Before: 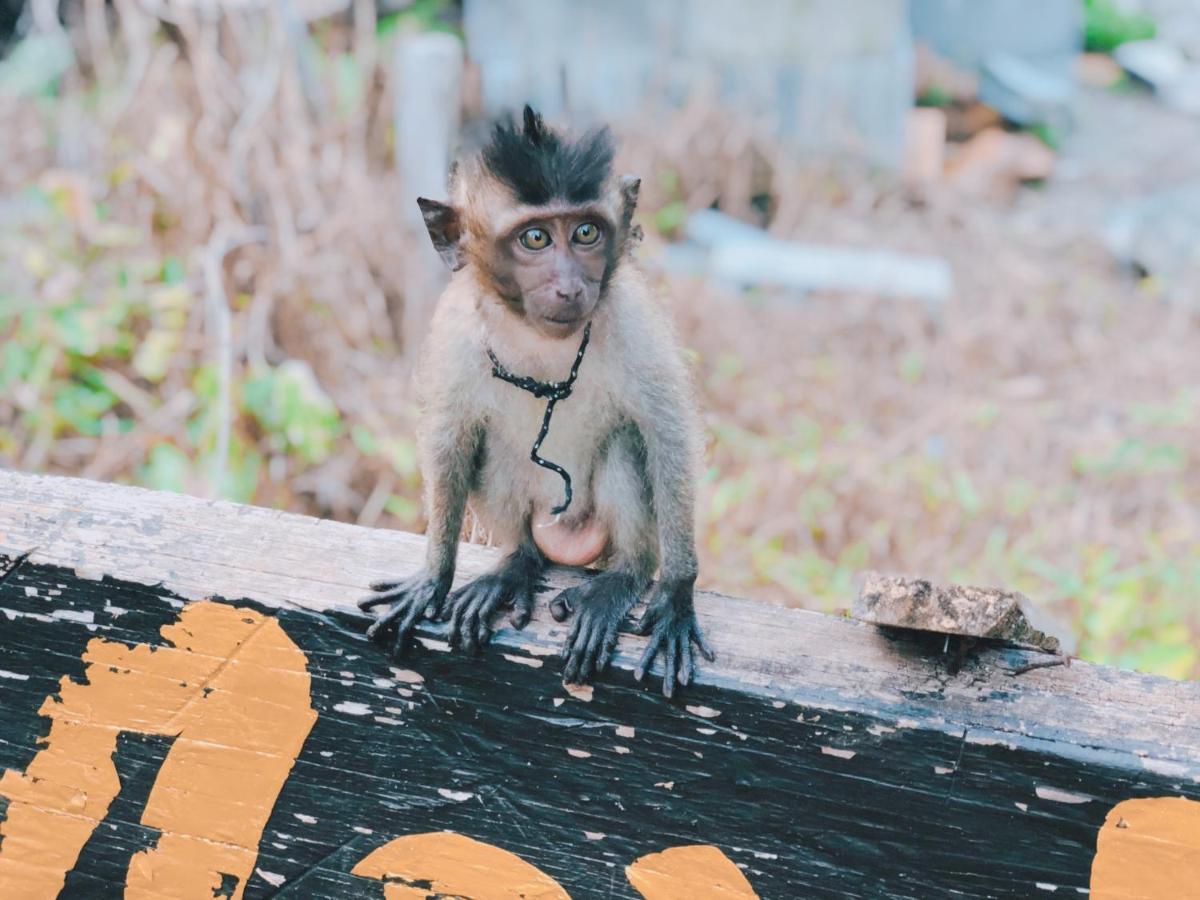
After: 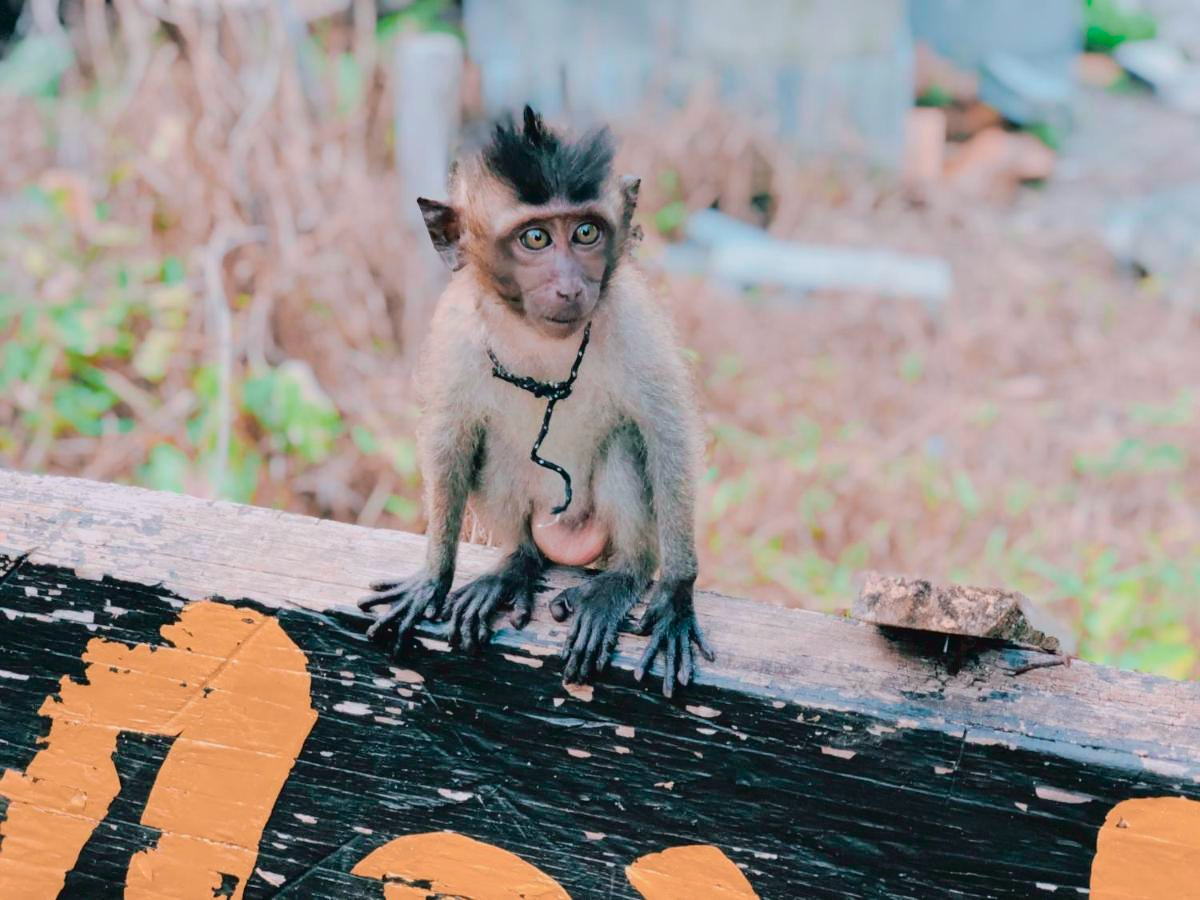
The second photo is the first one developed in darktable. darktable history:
tone curve: curves: ch0 [(0, 0.013) (0.181, 0.074) (0.337, 0.304) (0.498, 0.485) (0.78, 0.742) (0.993, 0.954)]; ch1 [(0, 0) (0.294, 0.184) (0.359, 0.34) (0.362, 0.35) (0.43, 0.41) (0.469, 0.463) (0.495, 0.502) (0.54, 0.563) (0.612, 0.641) (1, 1)]; ch2 [(0, 0) (0.44, 0.437) (0.495, 0.502) (0.524, 0.534) (0.557, 0.56) (0.634, 0.654) (0.728, 0.722) (1, 1)], color space Lab, independent channels, preserve colors none
